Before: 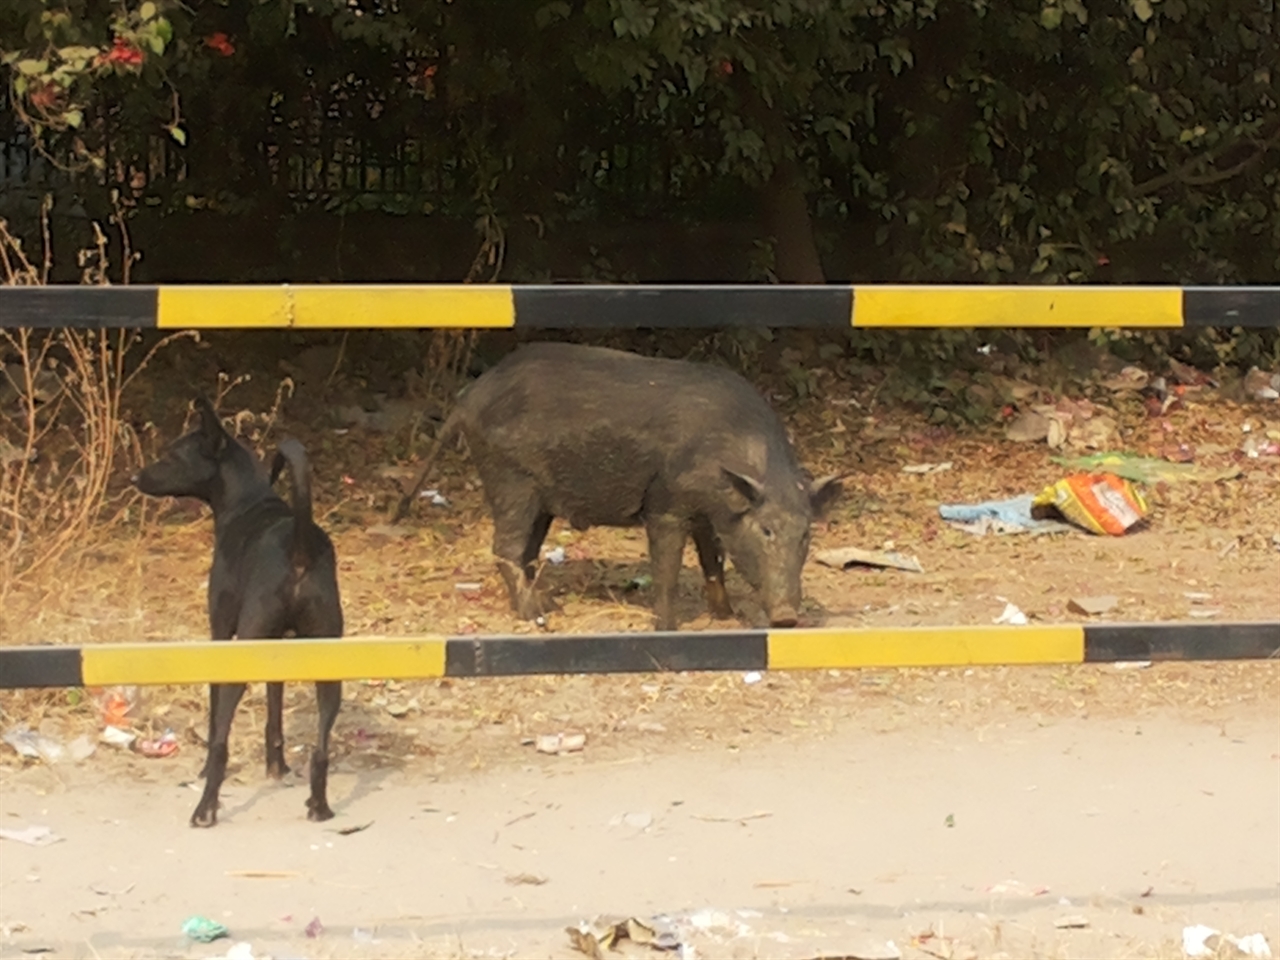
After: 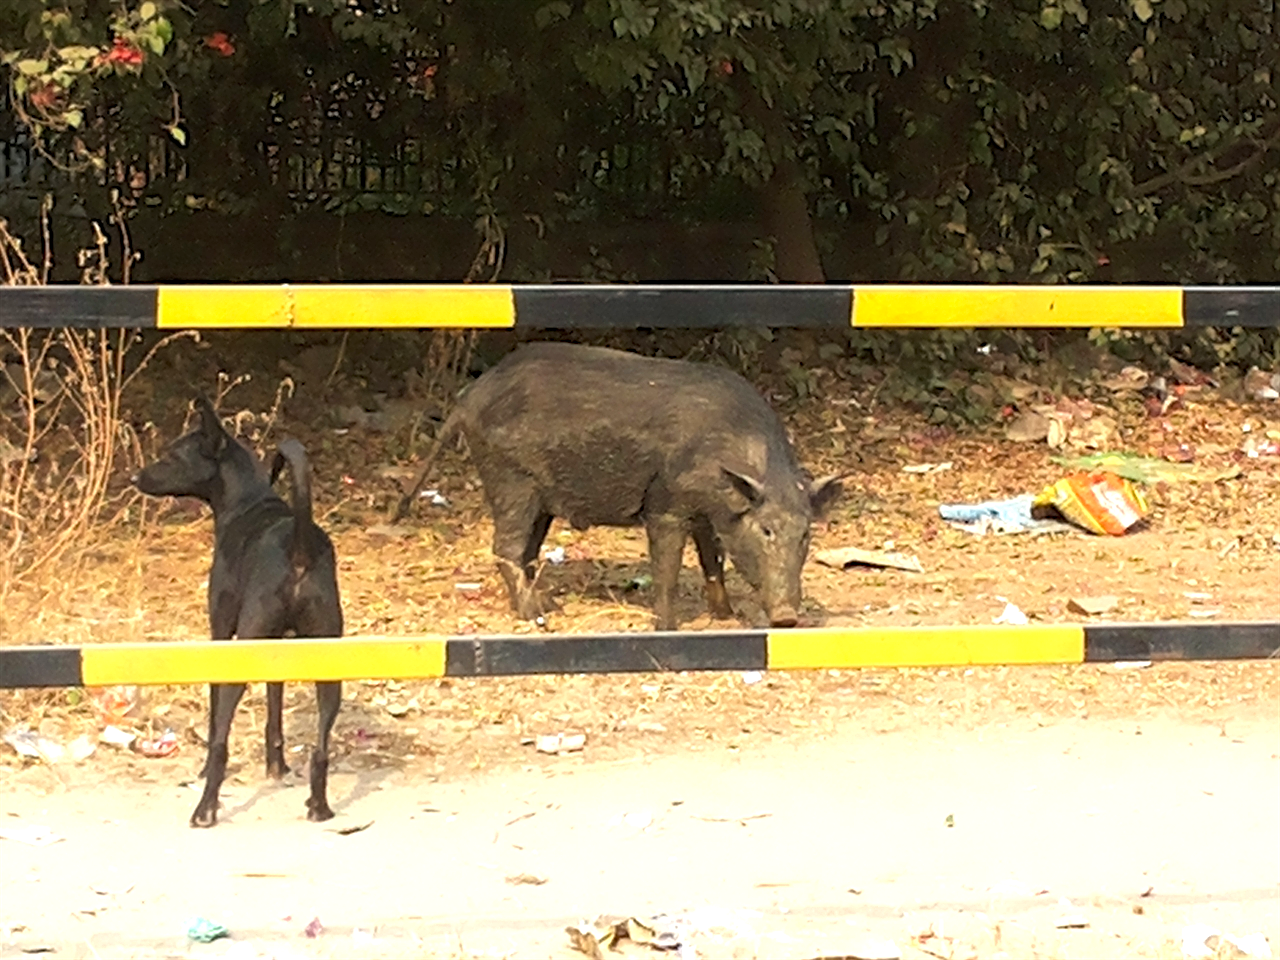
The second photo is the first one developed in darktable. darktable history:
exposure: black level correction 0, exposure 0.7 EV, compensate highlight preservation false
local contrast: highlights 100%, shadows 100%, detail 120%, midtone range 0.2
sharpen: on, module defaults
haze removal: strength 0.29, distance 0.25, compatibility mode true, adaptive false
